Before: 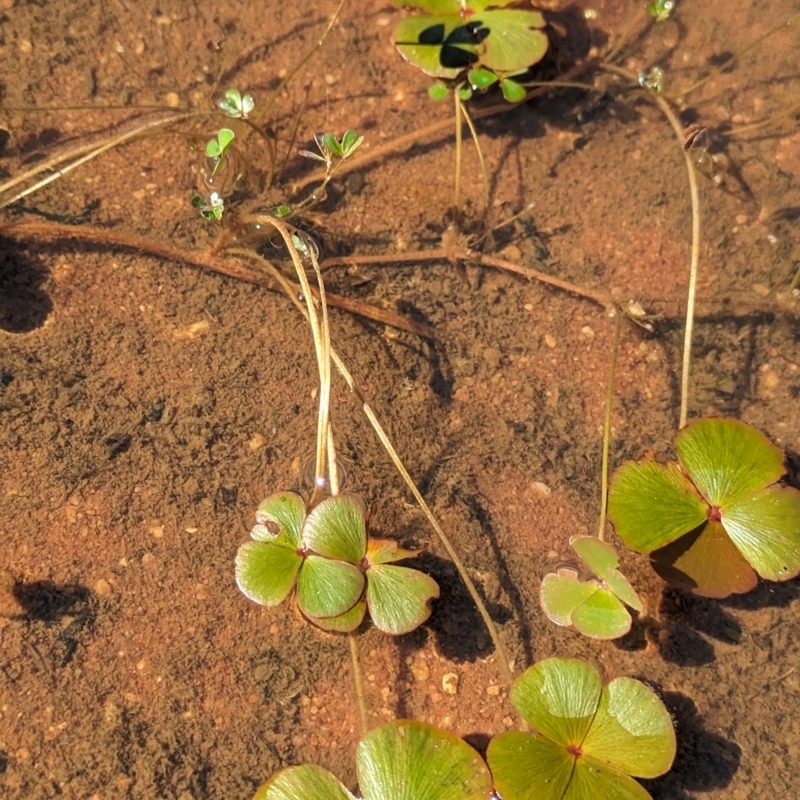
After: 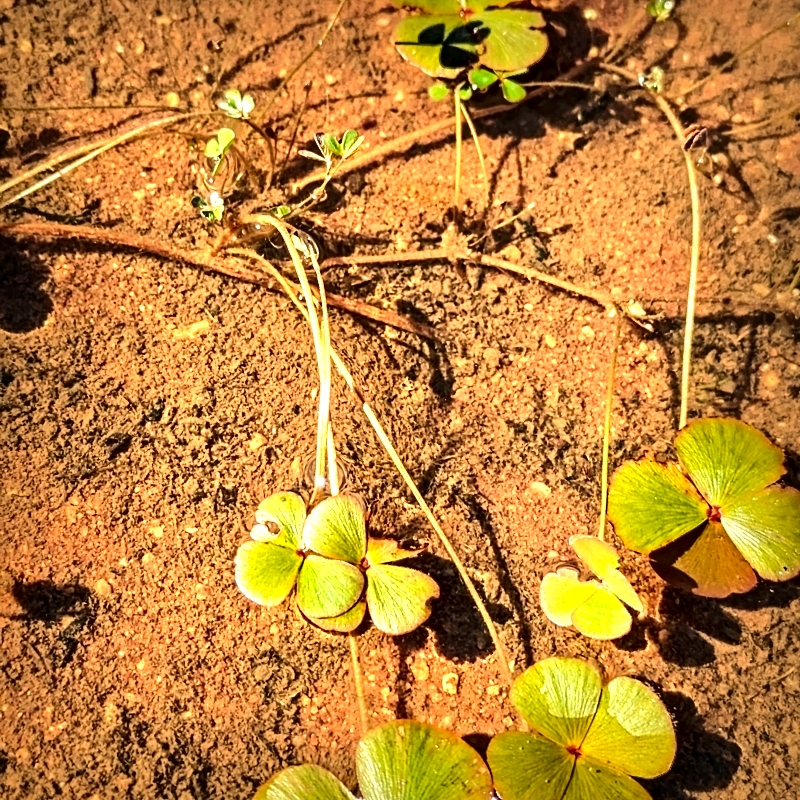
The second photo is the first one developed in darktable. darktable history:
contrast brightness saturation: contrast 0.21, brightness -0.11, saturation 0.21
tone equalizer: on, module defaults
exposure: exposure 1.089 EV, compensate highlight preservation false
vignetting: fall-off start 53.2%, brightness -0.594, saturation 0, automatic ratio true, width/height ratio 1.313, shape 0.22, unbound false
white balance: red 1.029, blue 0.92
contrast equalizer: octaves 7, y [[0.5, 0.542, 0.583, 0.625, 0.667, 0.708], [0.5 ×6], [0.5 ×6], [0 ×6], [0 ×6]]
